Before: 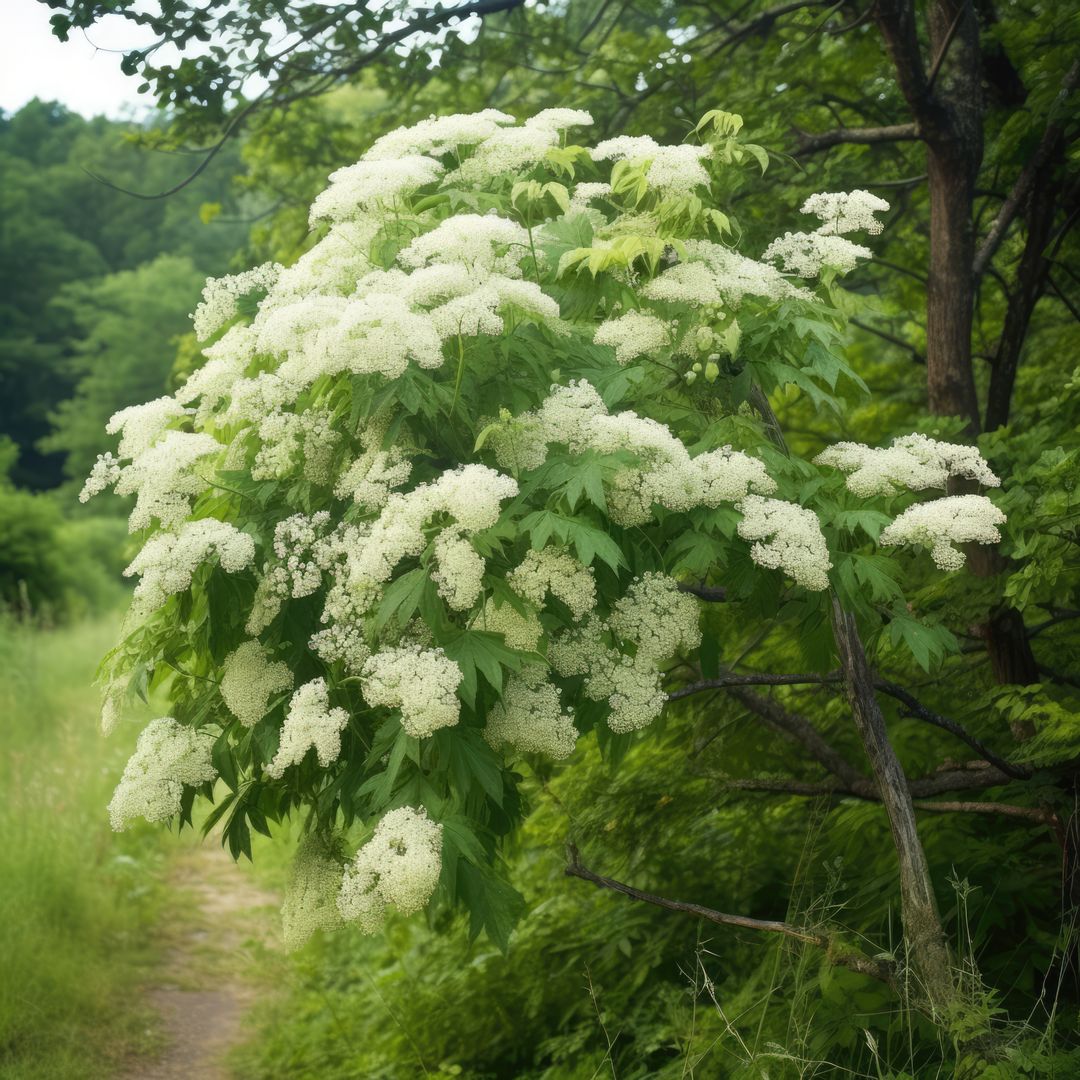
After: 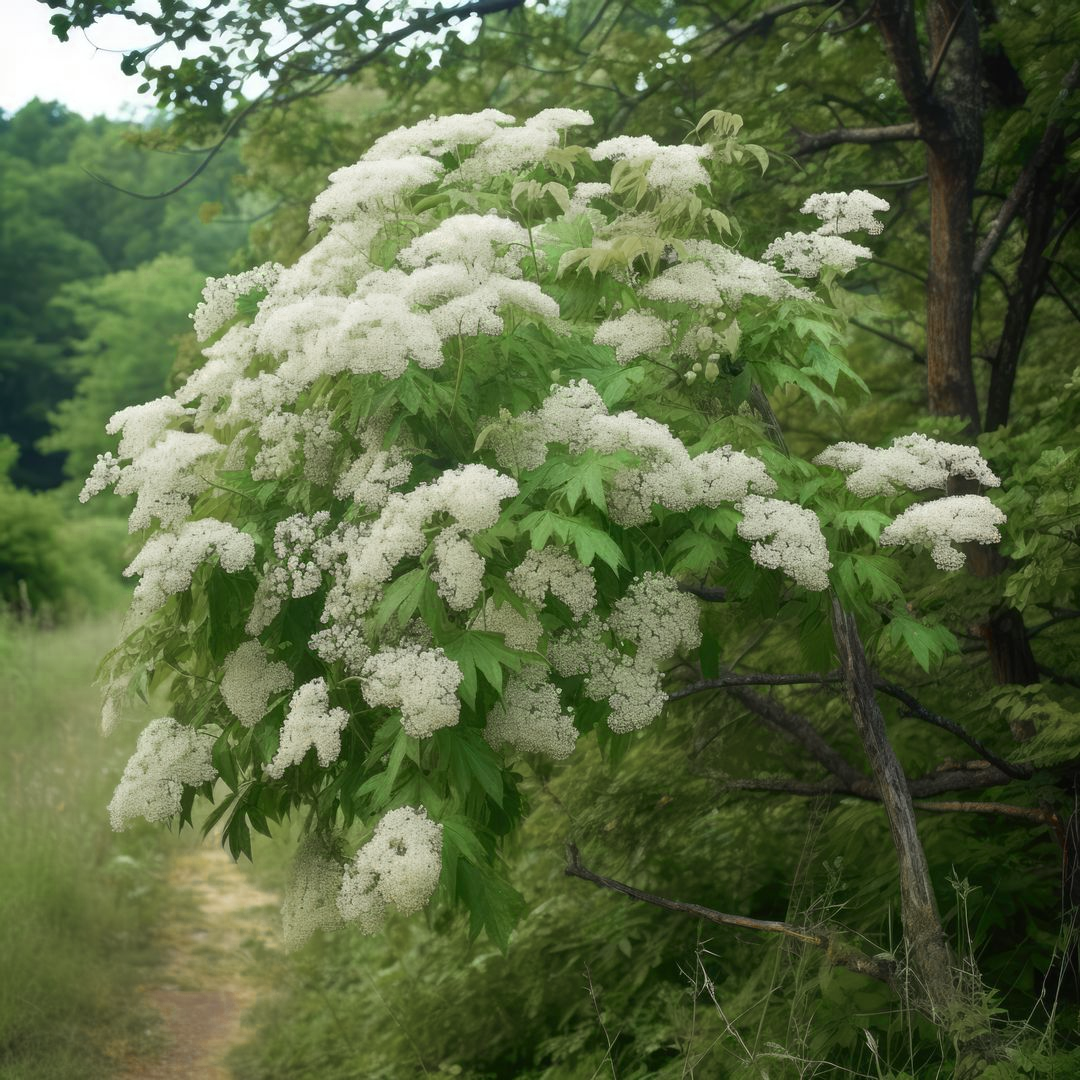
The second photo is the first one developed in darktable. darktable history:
color zones: curves: ch0 [(0.11, 0.396) (0.195, 0.36) (0.25, 0.5) (0.303, 0.412) (0.357, 0.544) (0.75, 0.5) (0.967, 0.328)]; ch1 [(0, 0.468) (0.112, 0.512) (0.202, 0.6) (0.25, 0.5) (0.307, 0.352) (0.357, 0.544) (0.75, 0.5) (0.963, 0.524)], mix 26.53%
